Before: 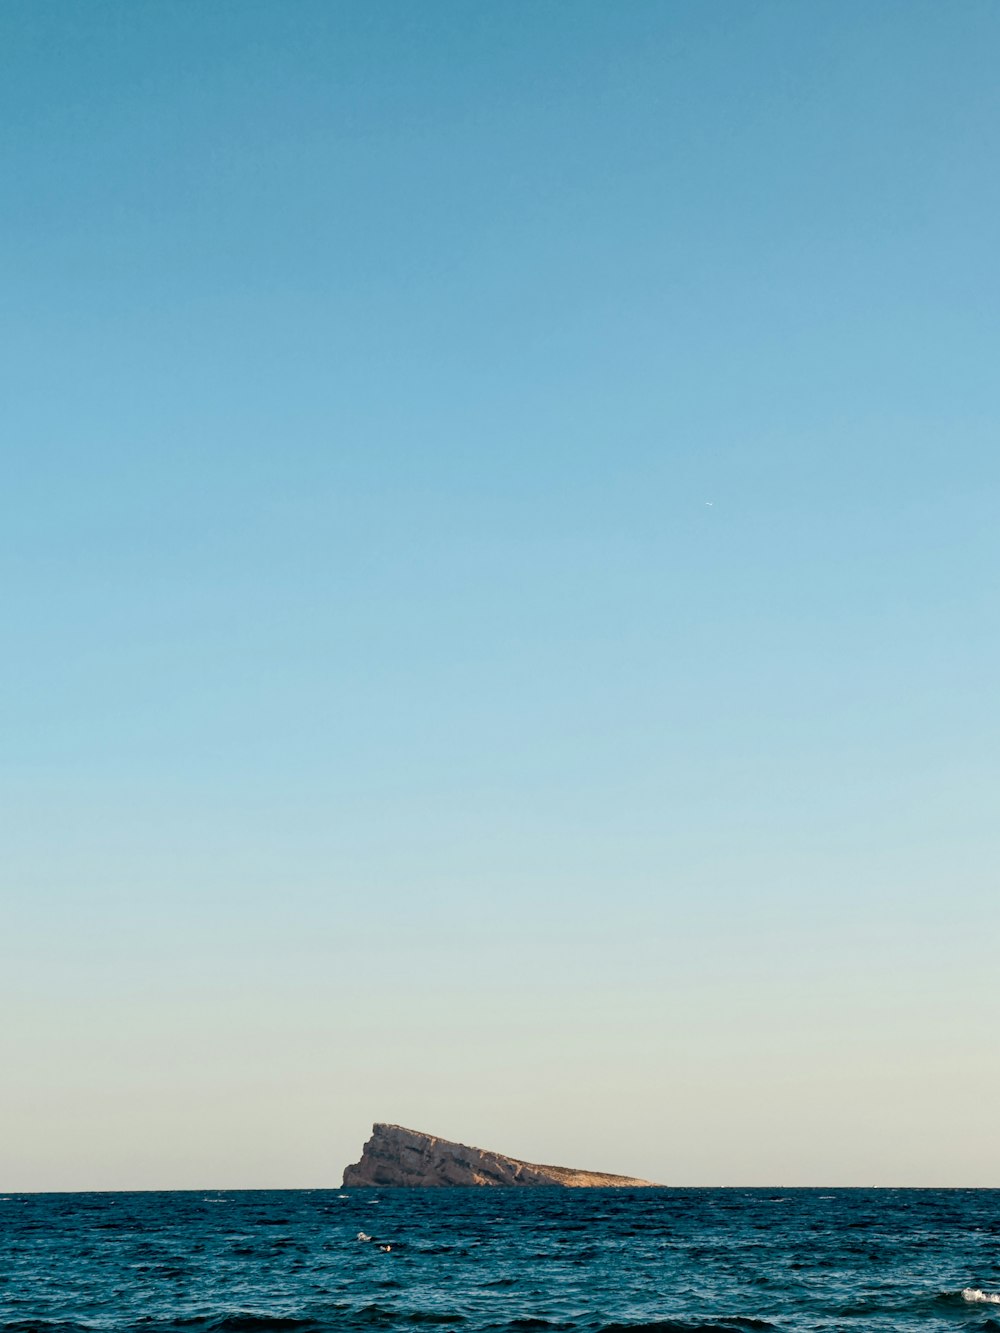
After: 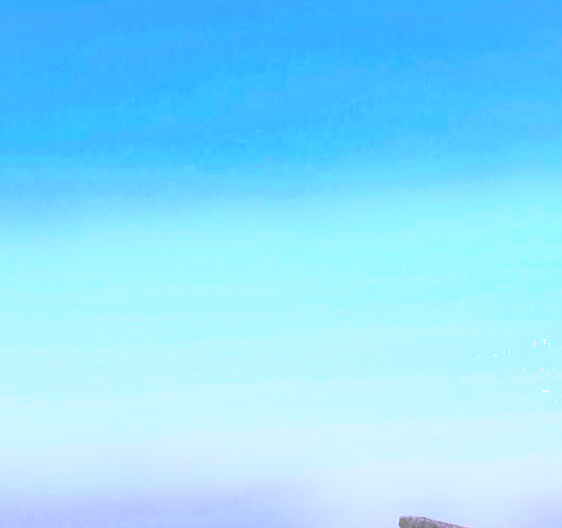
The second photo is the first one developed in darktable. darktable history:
rotate and perspective: rotation 0.679°, lens shift (horizontal) 0.136, crop left 0.009, crop right 0.991, crop top 0.078, crop bottom 0.95
bloom: size 5%, threshold 95%, strength 15%
crop: top 44.483%, right 43.593%, bottom 12.892%
levels: mode automatic, black 0.023%, white 99.97%, levels [0.062, 0.494, 0.925]
white balance: red 0.98, blue 1.61
base curve: curves: ch0 [(0, 0) (0.826, 0.587) (1, 1)]
shadows and highlights: on, module defaults
